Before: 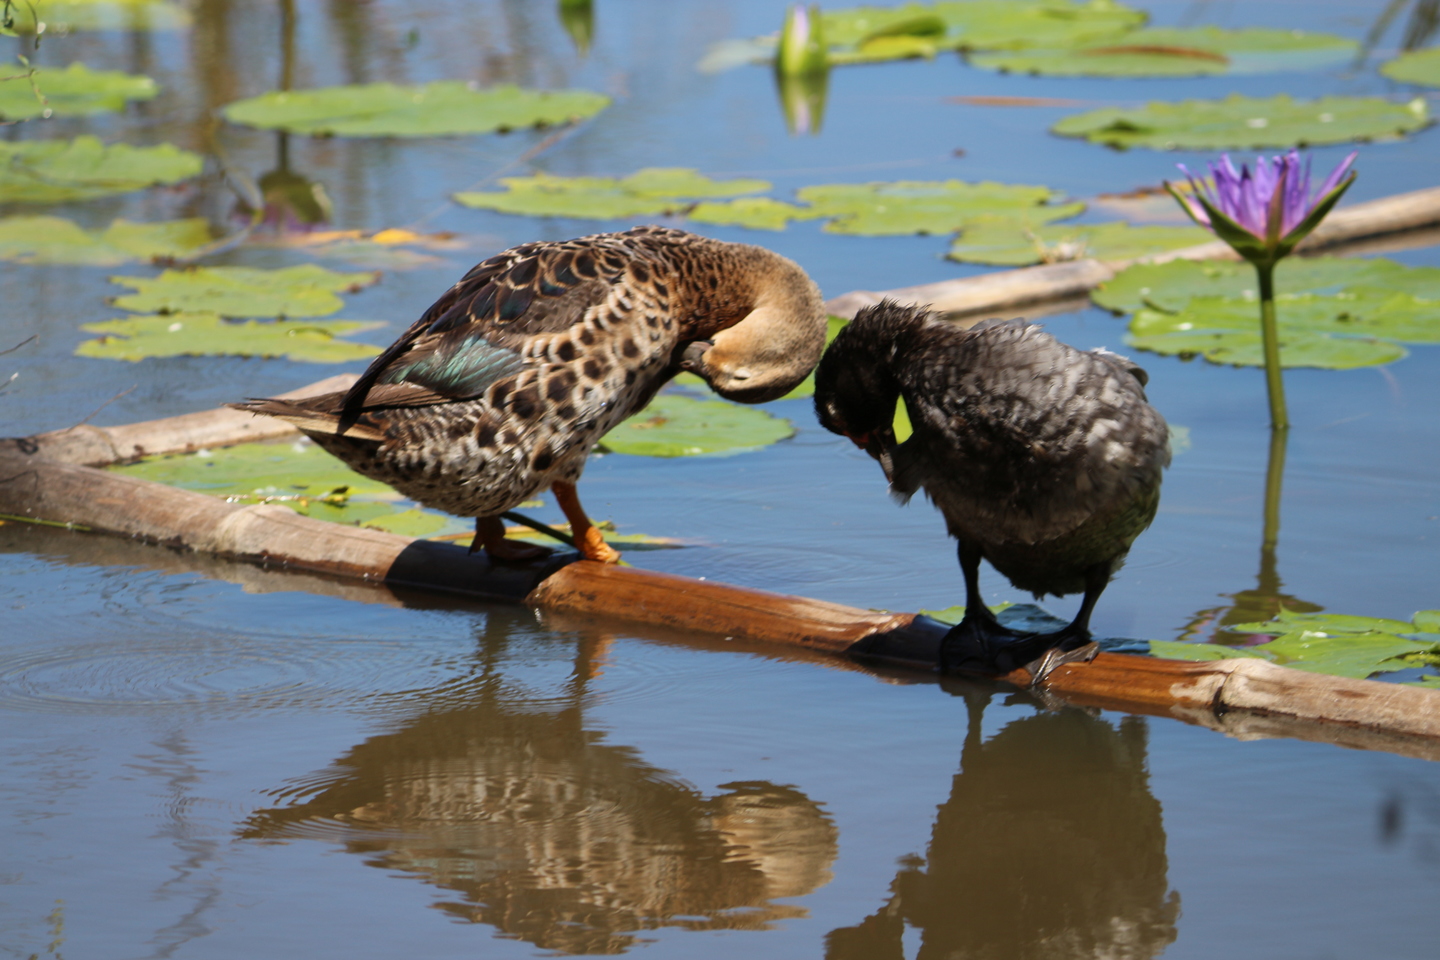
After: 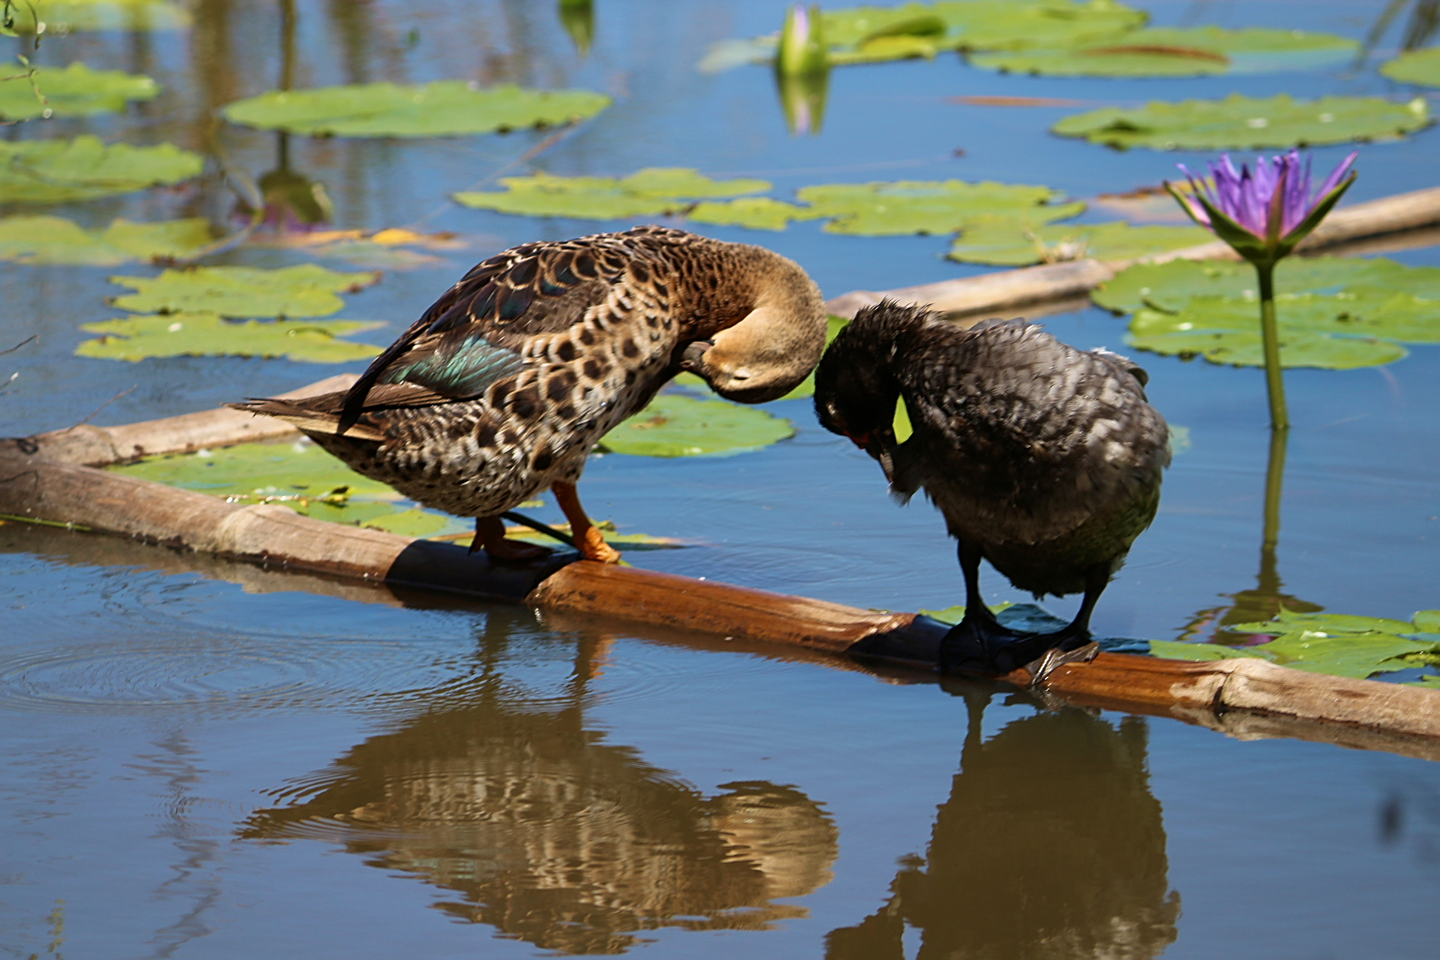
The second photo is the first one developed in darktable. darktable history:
velvia: on, module defaults
contrast brightness saturation: contrast 0.03, brightness -0.04
sharpen: on, module defaults
